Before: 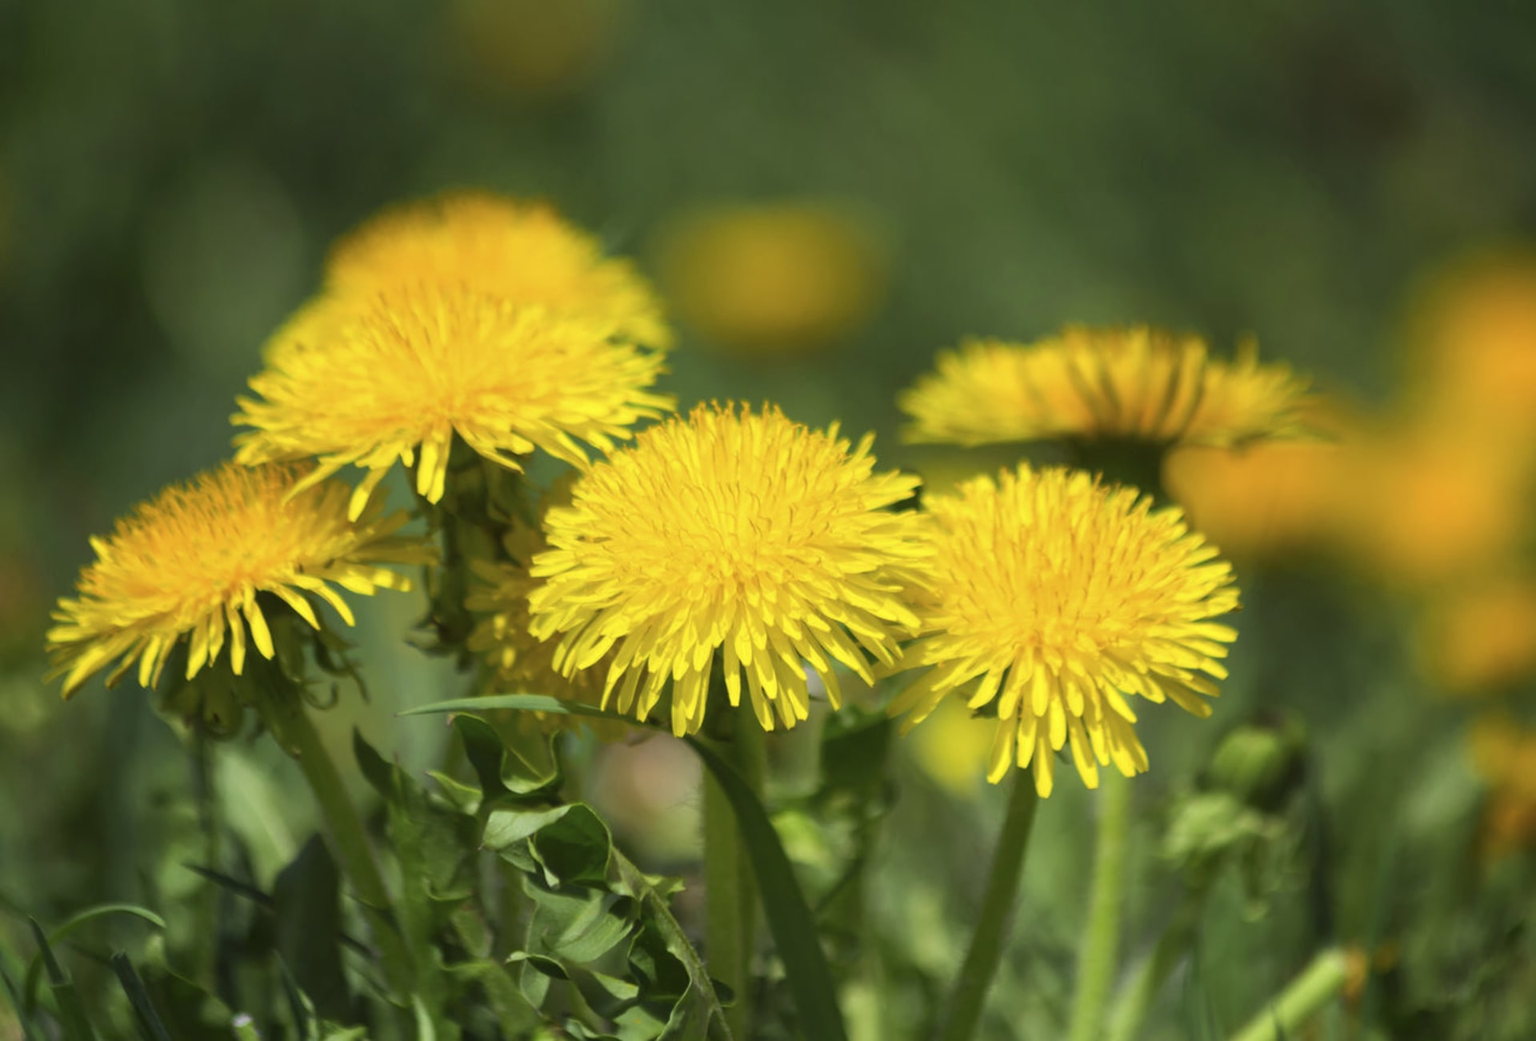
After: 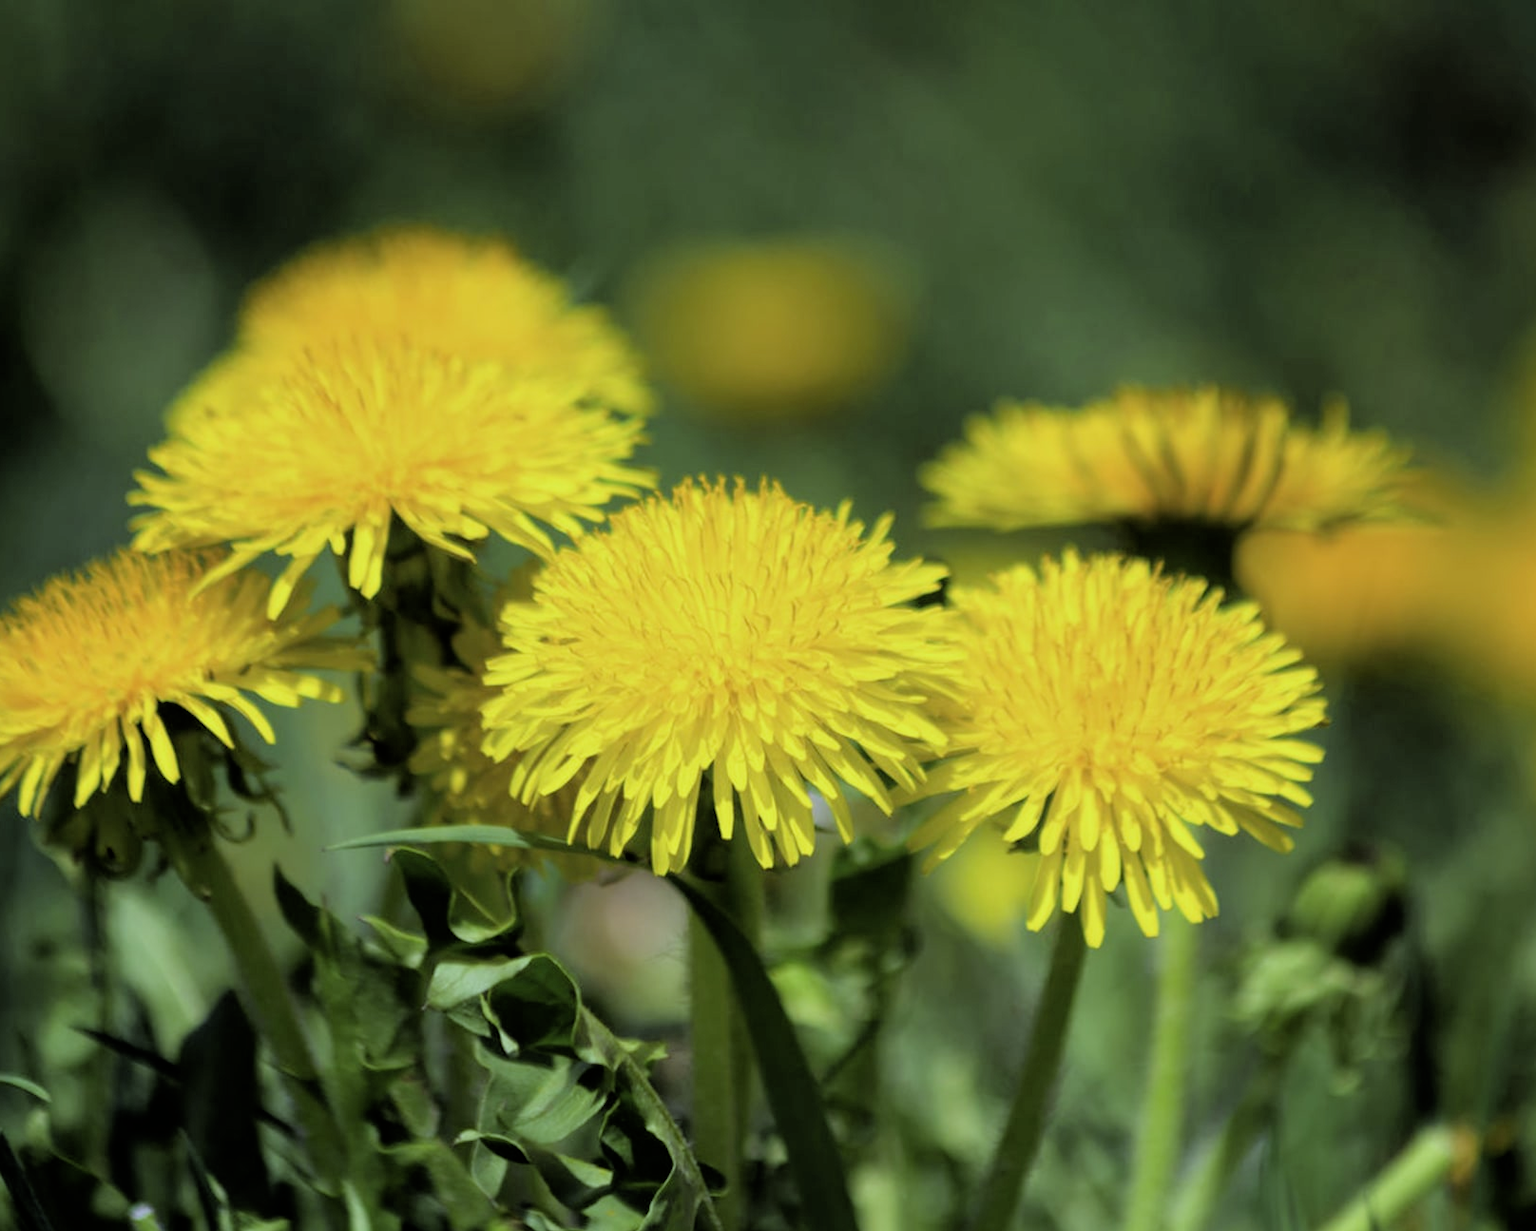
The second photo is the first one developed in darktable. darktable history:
crop: left 8.026%, right 7.374%
white balance: red 0.926, green 1.003, blue 1.133
filmic rgb: black relative exposure -3.92 EV, white relative exposure 3.14 EV, hardness 2.87
